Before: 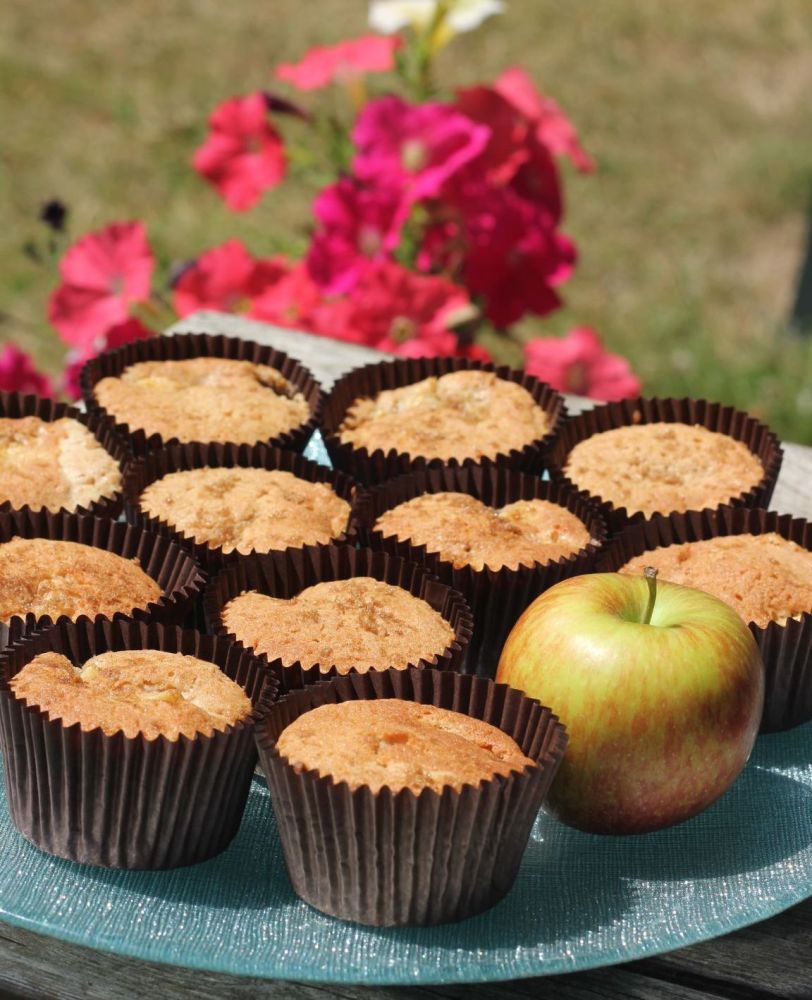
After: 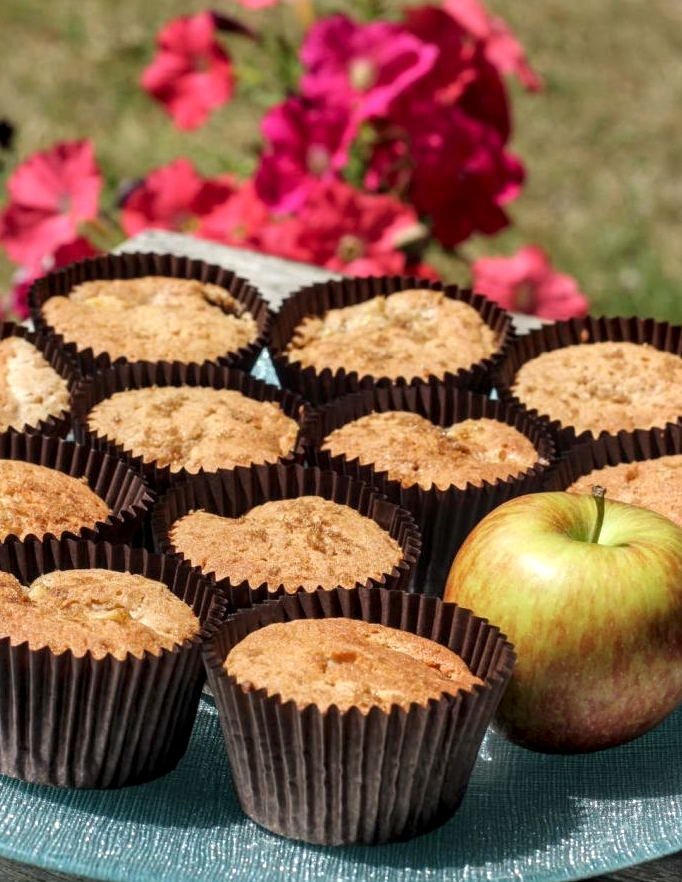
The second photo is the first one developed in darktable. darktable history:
local contrast: detail 150%
crop: left 6.446%, top 8.188%, right 9.538%, bottom 3.548%
